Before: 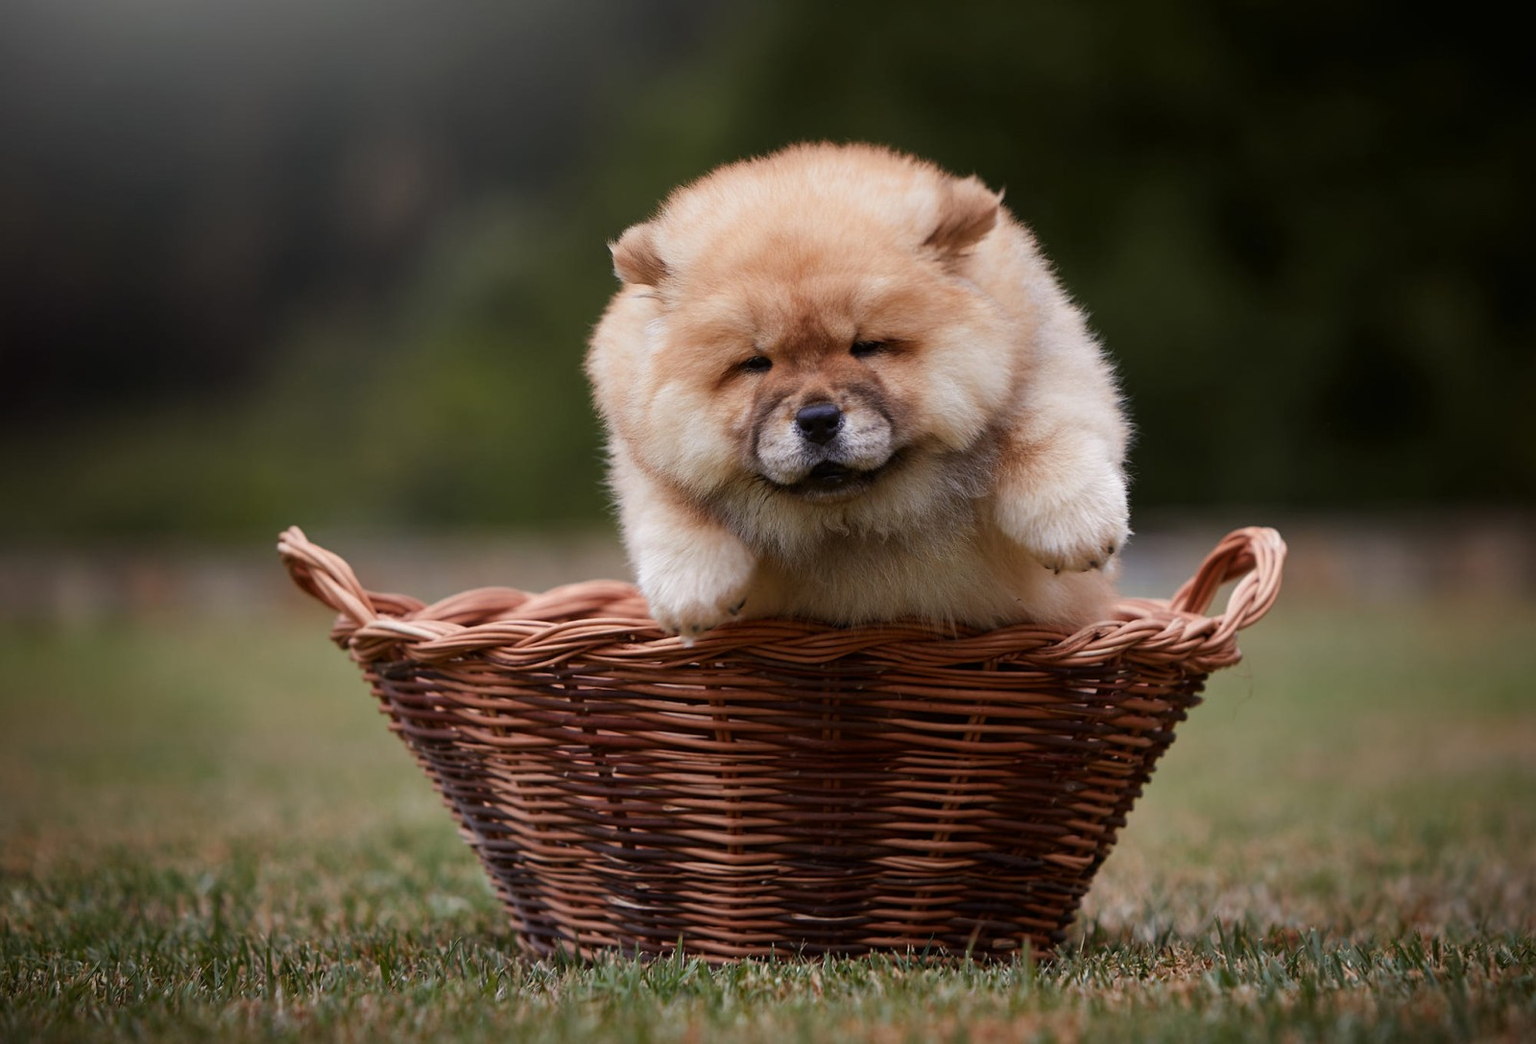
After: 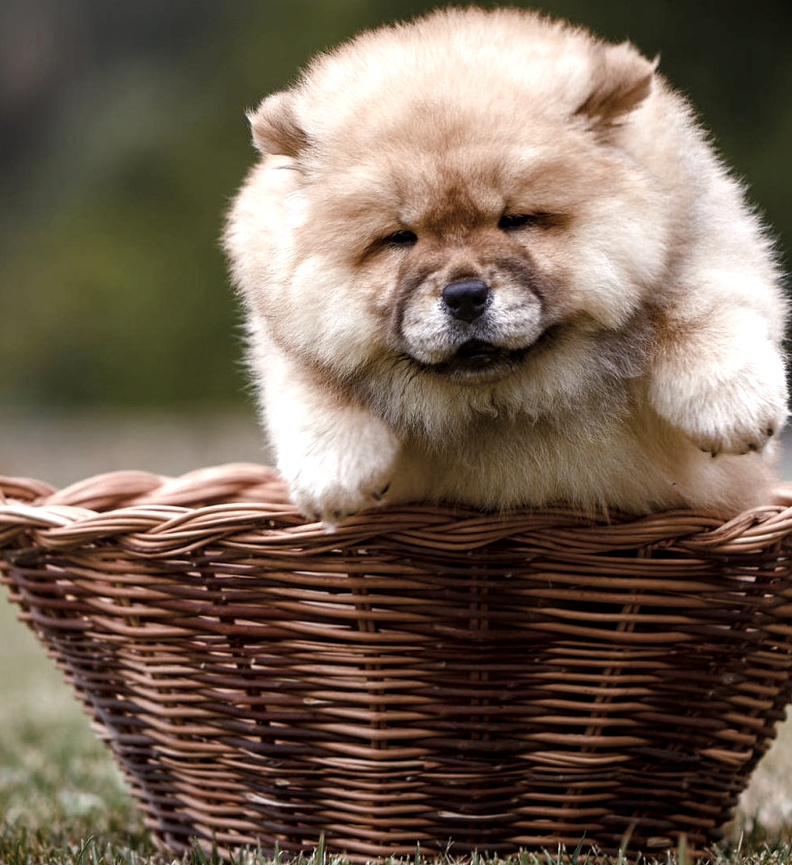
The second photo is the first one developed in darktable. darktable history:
color balance rgb: linear chroma grading › global chroma 15.17%, perceptual saturation grading › global saturation 25.904%, perceptual saturation grading › highlights -50.333%, perceptual saturation grading › shadows 31.203%, global vibrance 25.027%, contrast 9.594%
exposure: black level correction 0, exposure 0.499 EV, compensate highlight preservation false
color zones: curves: ch1 [(0, 0.292) (0.001, 0.292) (0.2, 0.264) (0.4, 0.248) (0.6, 0.248) (0.8, 0.264) (0.999, 0.292) (1, 0.292)]
crop and rotate: angle 0.014°, left 24.229%, top 13.05%, right 26.264%, bottom 7.429%
local contrast: on, module defaults
